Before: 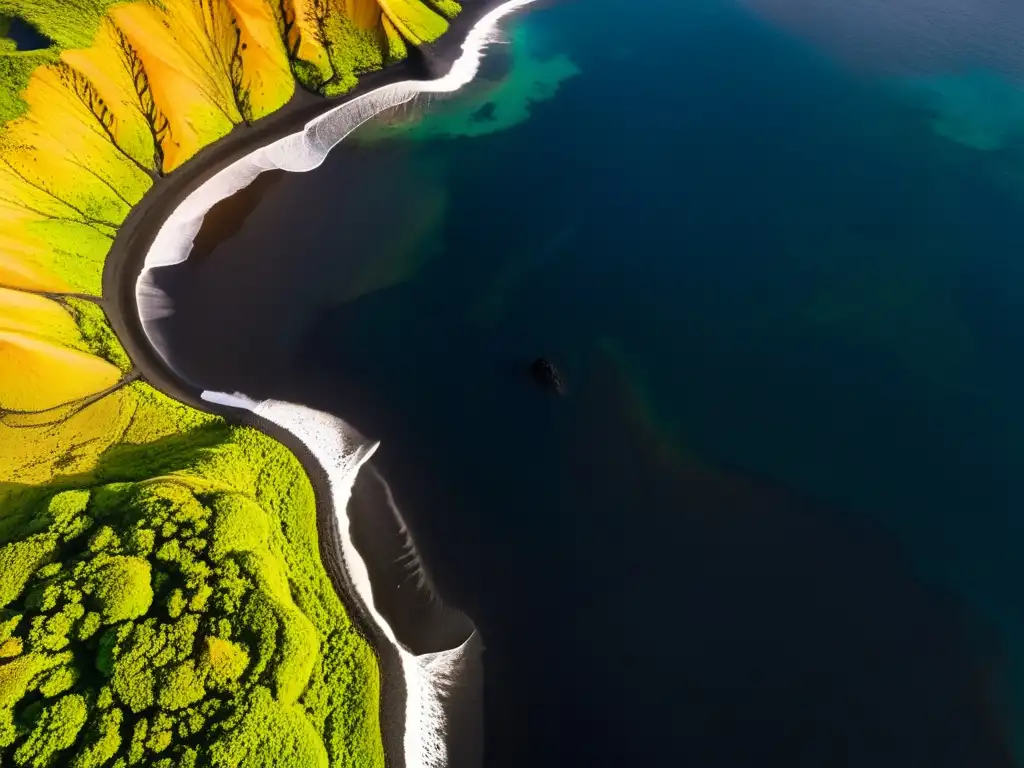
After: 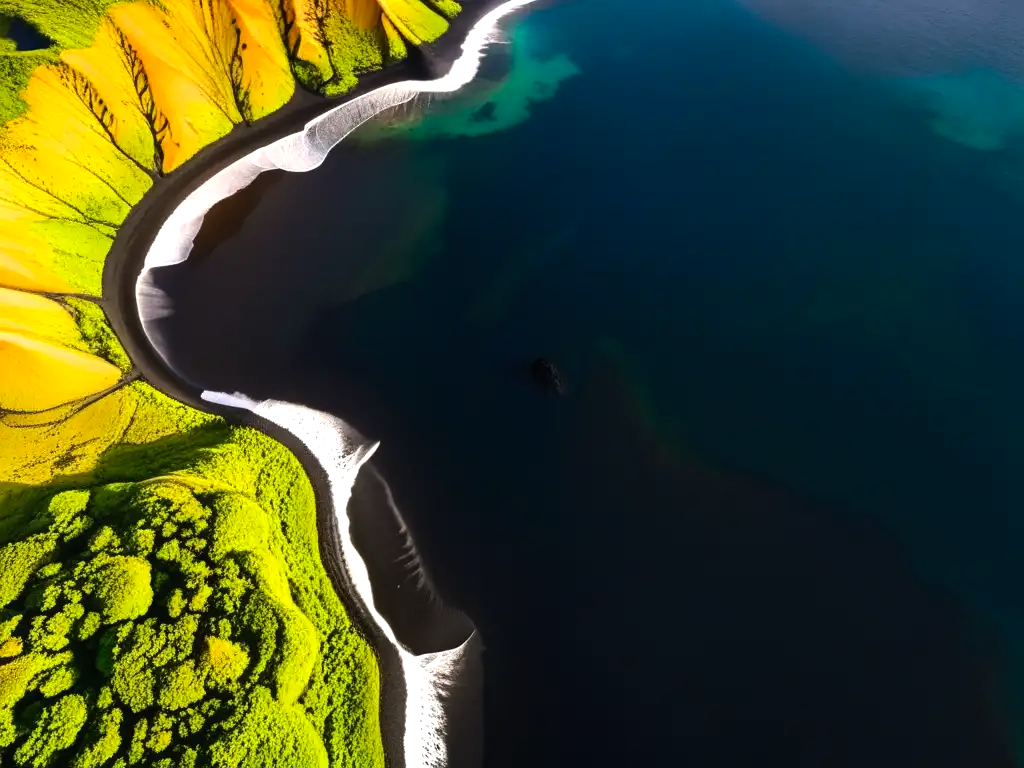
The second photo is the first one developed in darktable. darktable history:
tone equalizer: -8 EV -0.423 EV, -7 EV -0.427 EV, -6 EV -0.372 EV, -5 EV -0.244 EV, -3 EV 0.236 EV, -2 EV 0.307 EV, -1 EV 0.411 EV, +0 EV 0.432 EV, edges refinement/feathering 500, mask exposure compensation -1.57 EV, preserve details no
contrast brightness saturation: contrast -0.014, brightness -0.01, saturation 0.045
